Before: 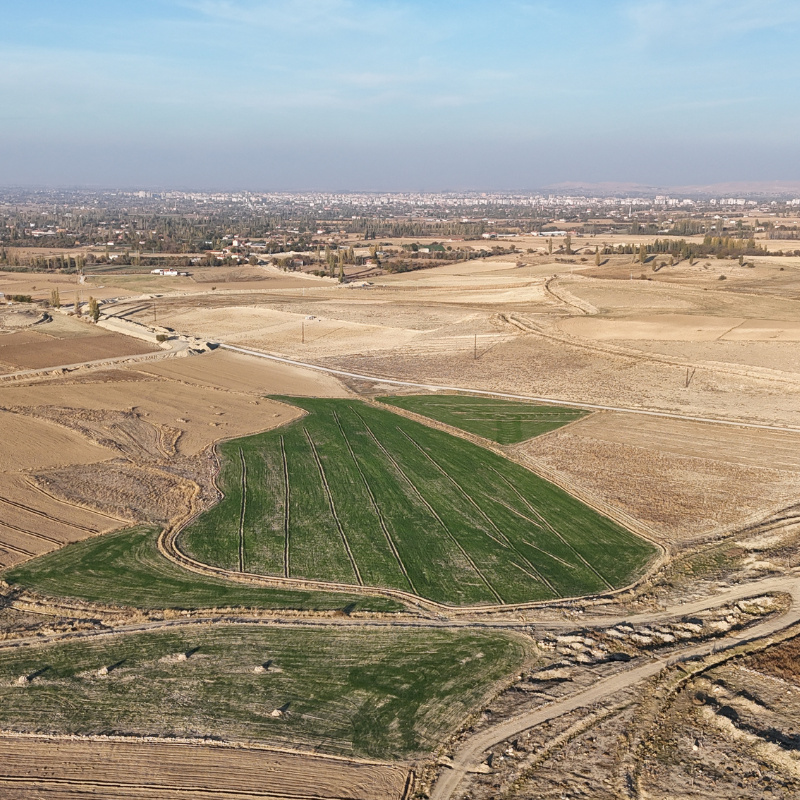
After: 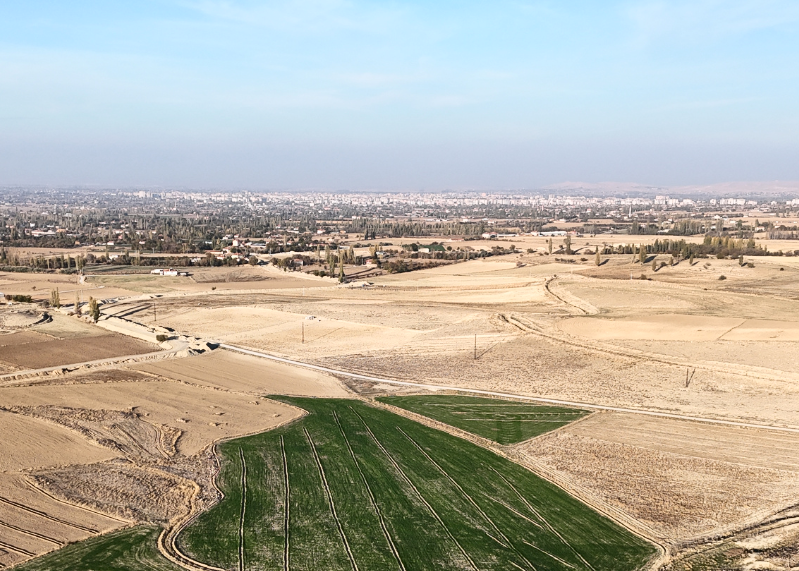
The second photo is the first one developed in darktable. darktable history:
crop: bottom 28.522%
contrast brightness saturation: contrast 0.285
base curve: curves: ch0 [(0, 0) (0.297, 0.298) (1, 1)], preserve colors none
